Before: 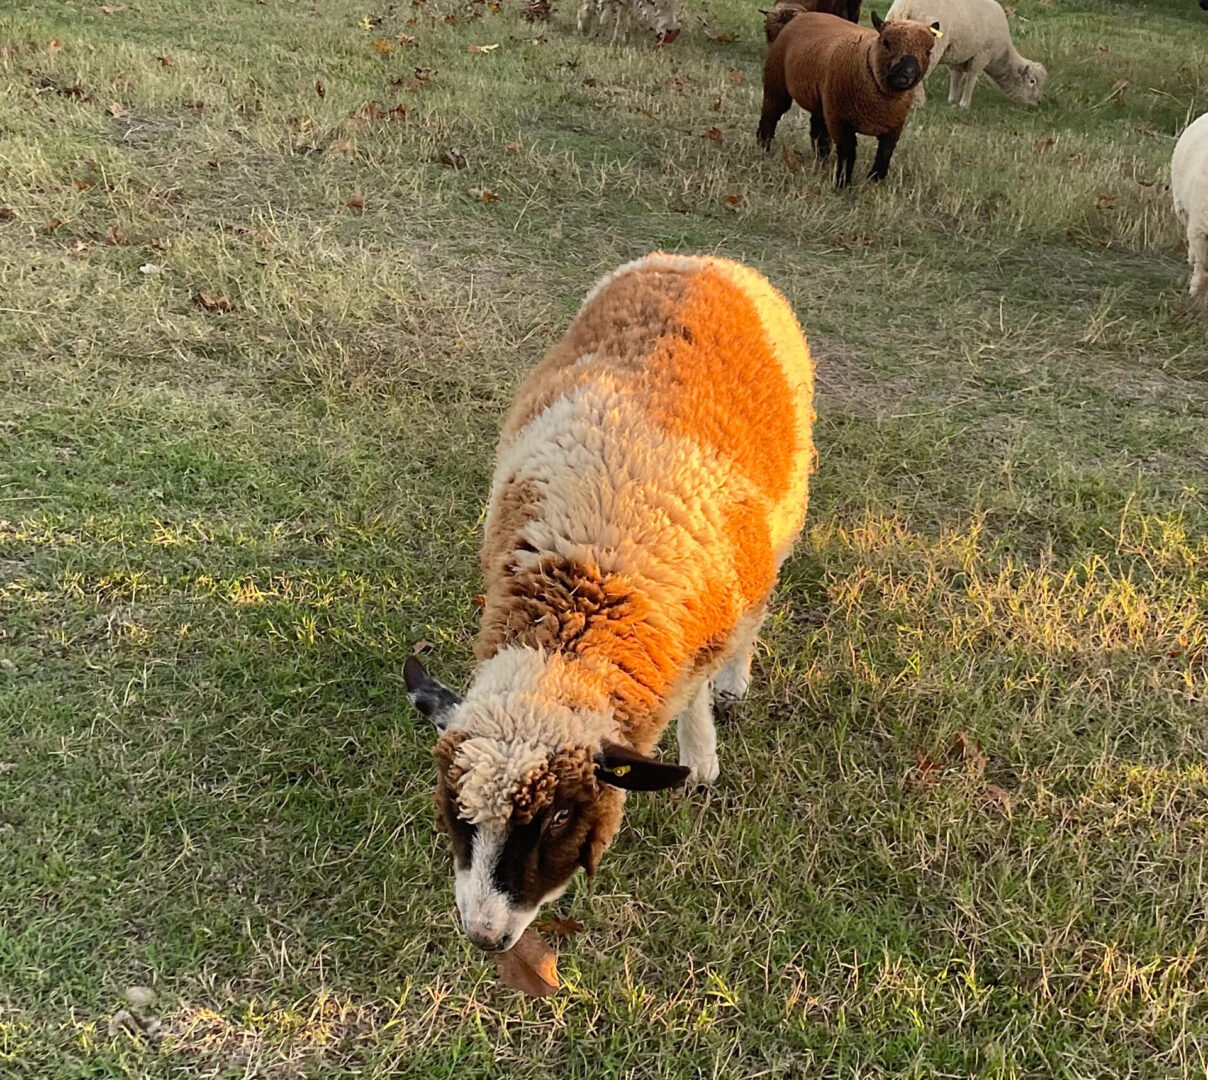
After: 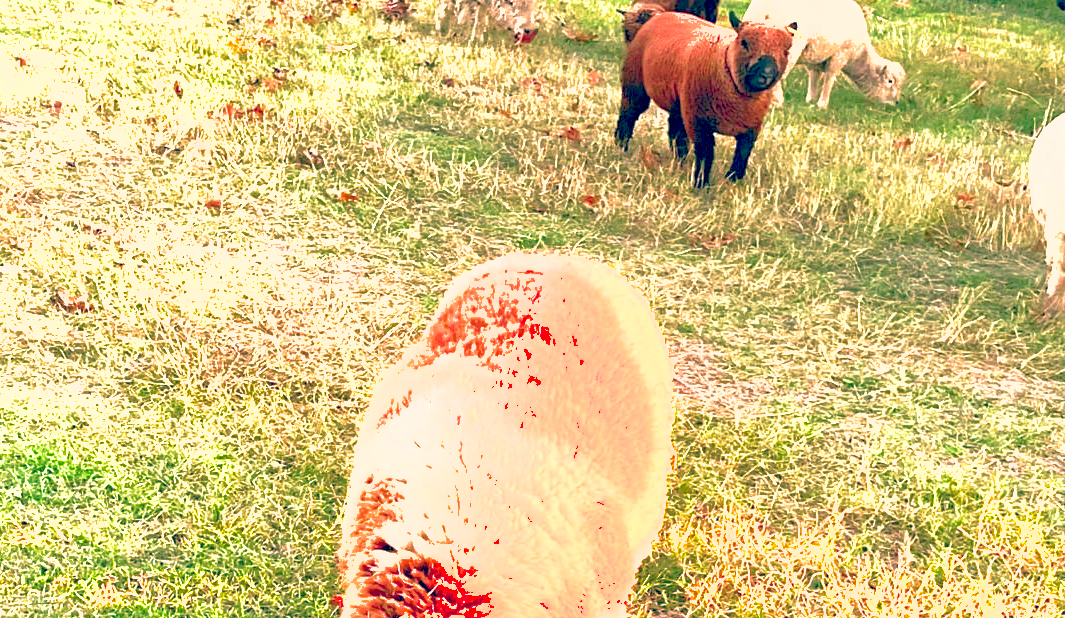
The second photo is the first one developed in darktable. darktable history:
color contrast: green-magenta contrast 1.73, blue-yellow contrast 1.15
exposure: black level correction 0.005, exposure 2.084 EV, compensate highlight preservation false
crop and rotate: left 11.812%, bottom 42.776%
color balance: lift [1.006, 0.985, 1.002, 1.015], gamma [1, 0.953, 1.008, 1.047], gain [1.076, 1.13, 1.004, 0.87]
shadows and highlights: on, module defaults
